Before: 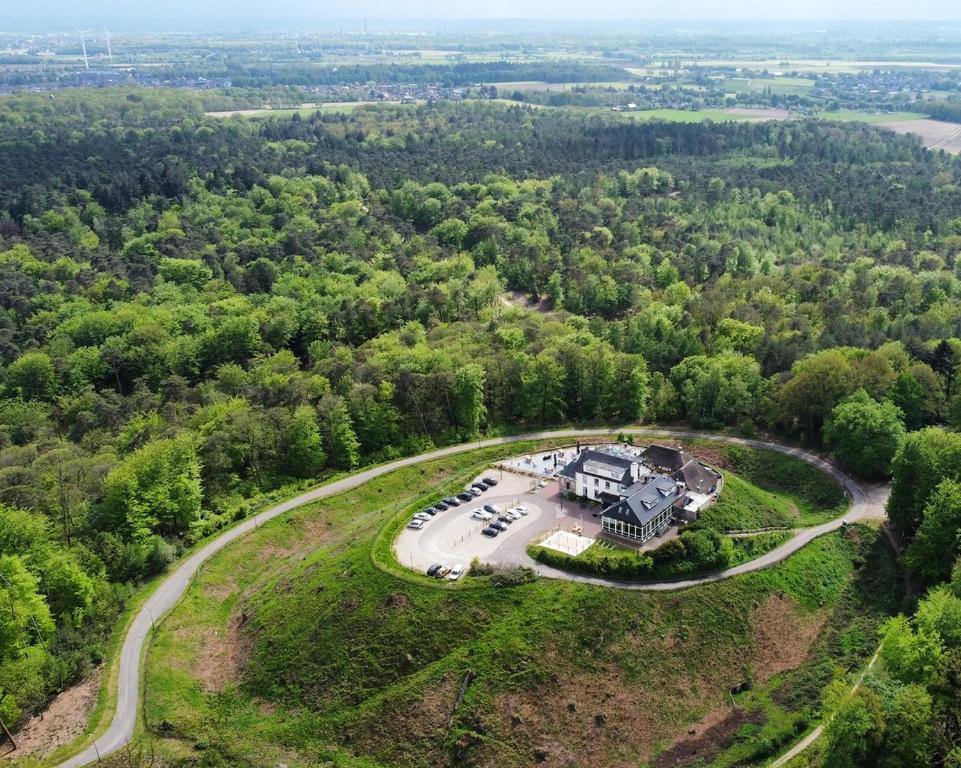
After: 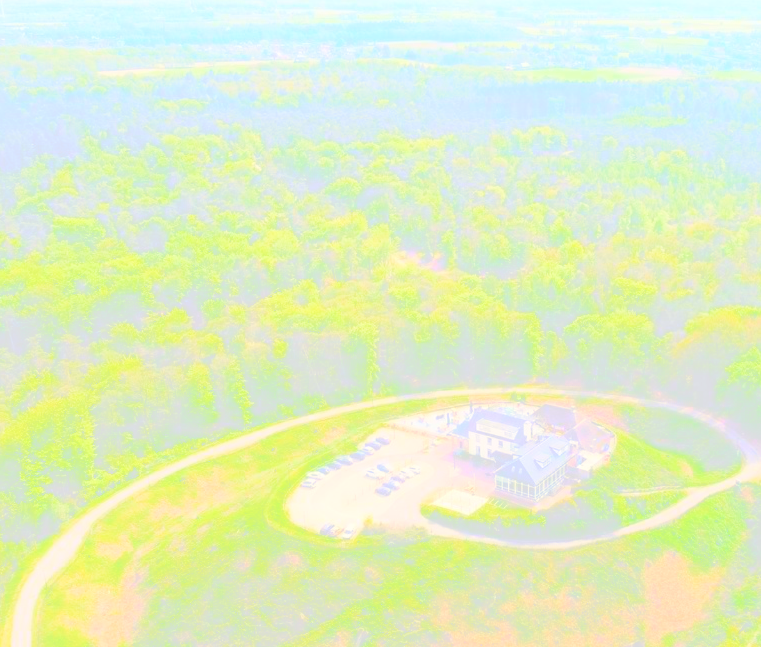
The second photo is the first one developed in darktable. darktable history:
bloom: size 85%, threshold 5%, strength 85%
crop: left 11.225%, top 5.381%, right 9.565%, bottom 10.314%
color balance rgb: shadows lift › chroma 3%, shadows lift › hue 280.8°, power › hue 330°, highlights gain › chroma 3%, highlights gain › hue 75.6°, global offset › luminance 2%, perceptual saturation grading › global saturation 20%, perceptual saturation grading › highlights -25%, perceptual saturation grading › shadows 50%, global vibrance 20.33%
